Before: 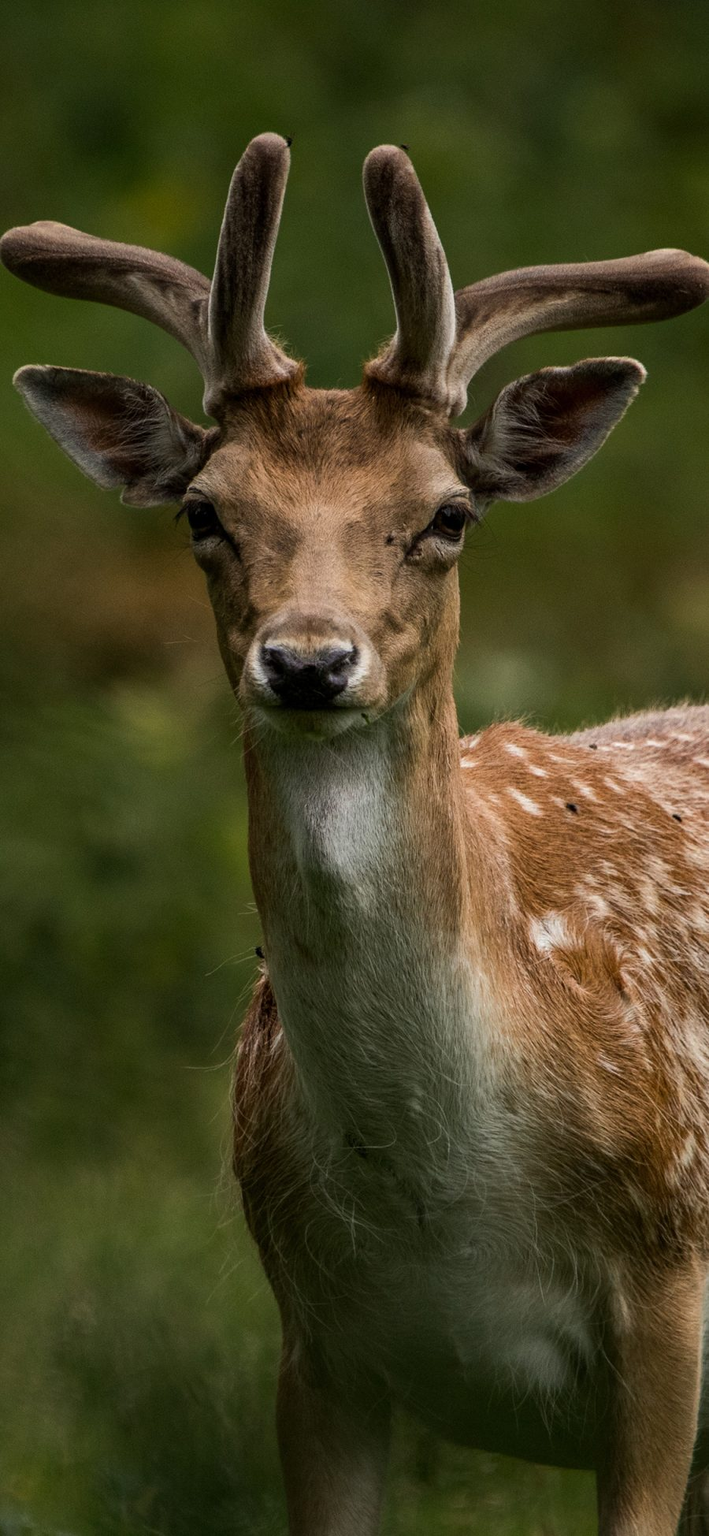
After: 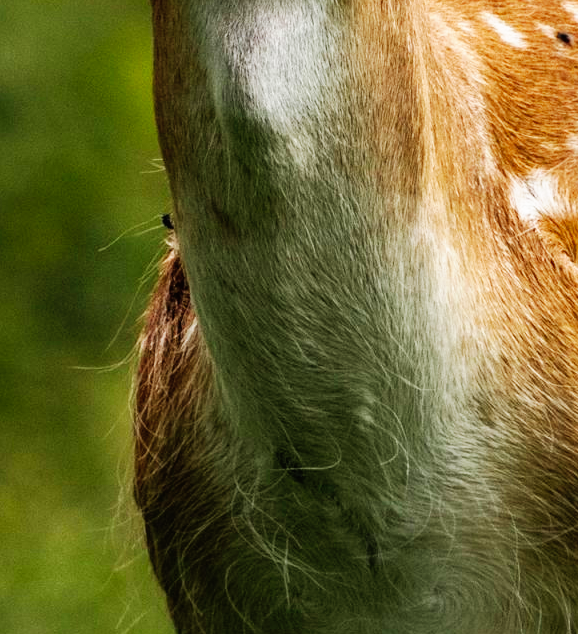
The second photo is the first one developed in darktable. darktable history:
shadows and highlights: on, module defaults
base curve: curves: ch0 [(0, 0) (0.007, 0.004) (0.027, 0.03) (0.046, 0.07) (0.207, 0.54) (0.442, 0.872) (0.673, 0.972) (1, 1)], preserve colors none
crop: left 18.009%, top 50.648%, right 17.677%, bottom 16.806%
